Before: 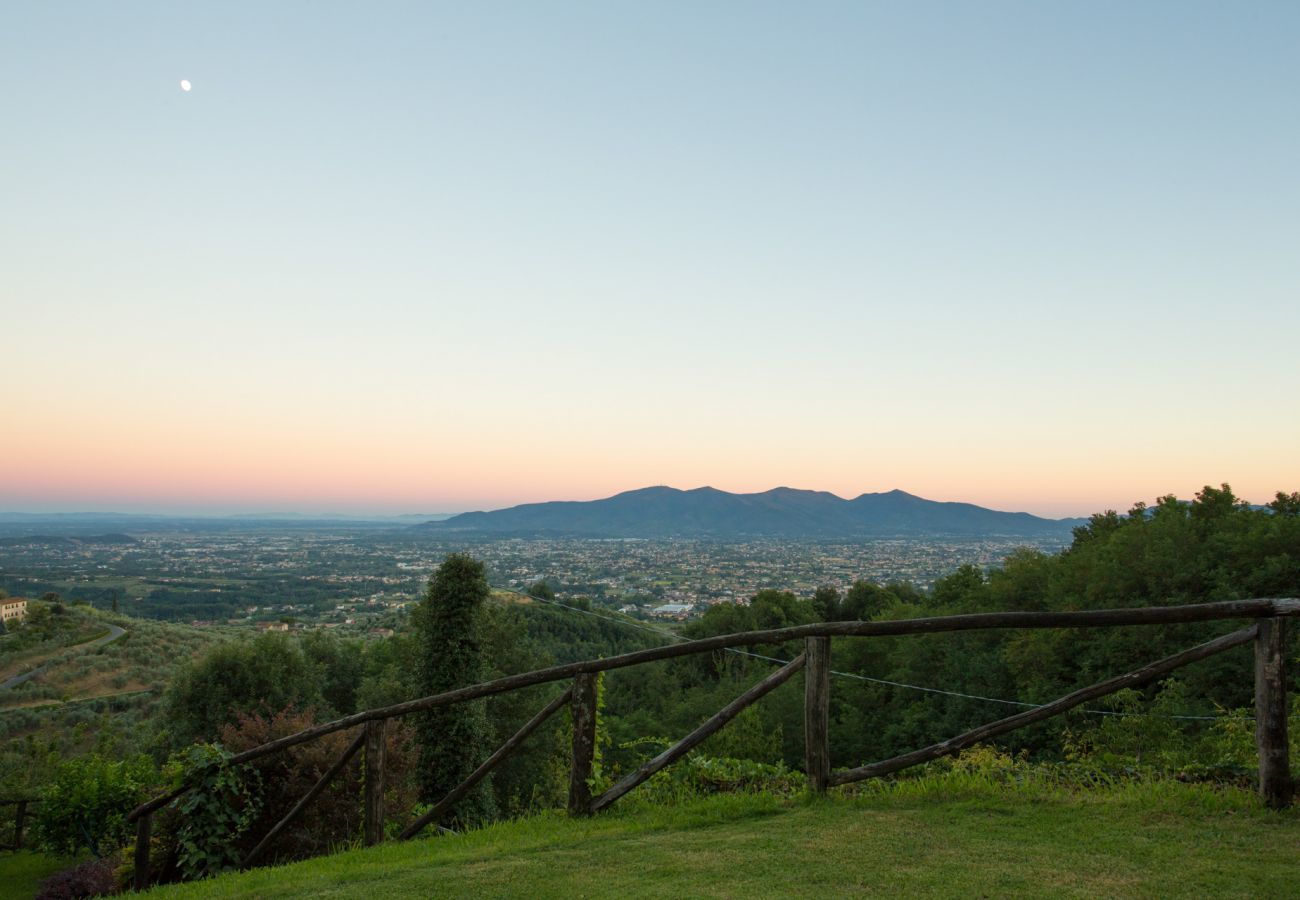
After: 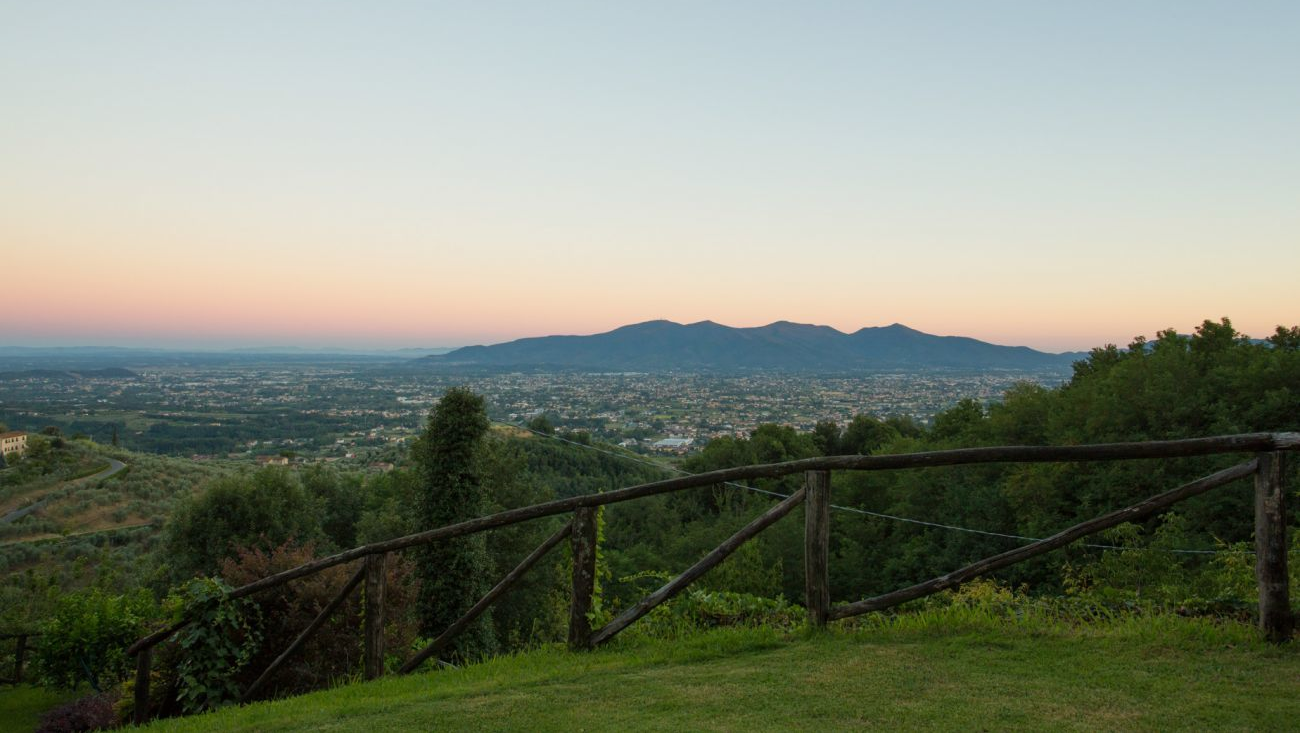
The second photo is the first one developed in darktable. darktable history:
crop and rotate: top 18.507%
exposure: exposure -0.151 EV, compensate highlight preservation false
